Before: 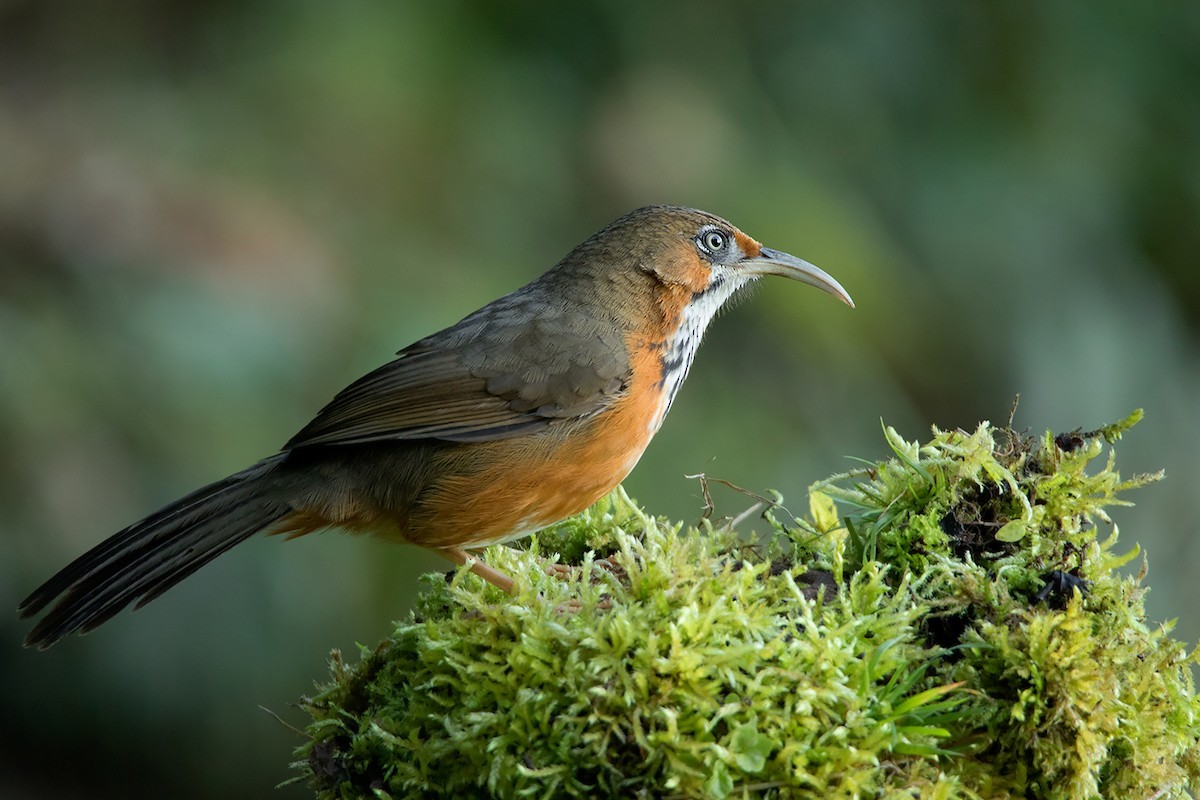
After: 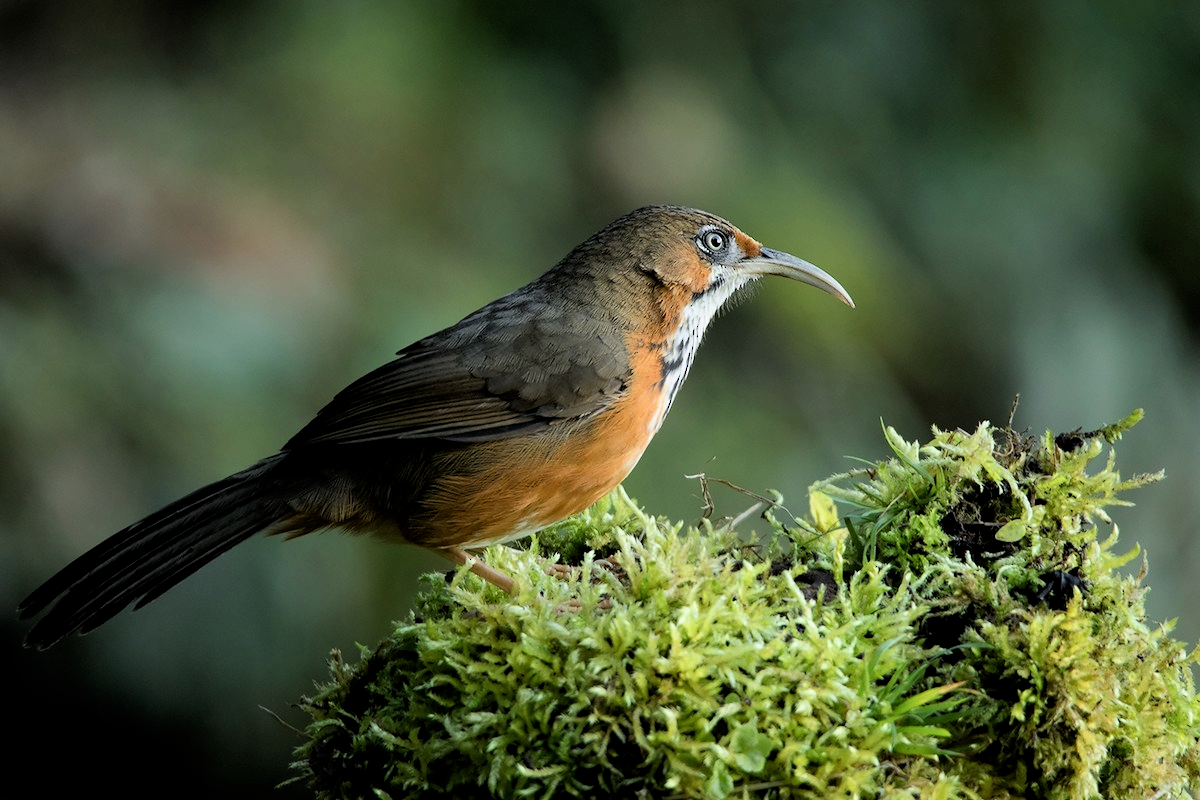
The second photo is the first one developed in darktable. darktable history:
filmic rgb: black relative exposure -6.23 EV, white relative exposure 2.79 EV, target black luminance 0%, hardness 4.64, latitude 68.17%, contrast 1.278, shadows ↔ highlights balance -3.14%
